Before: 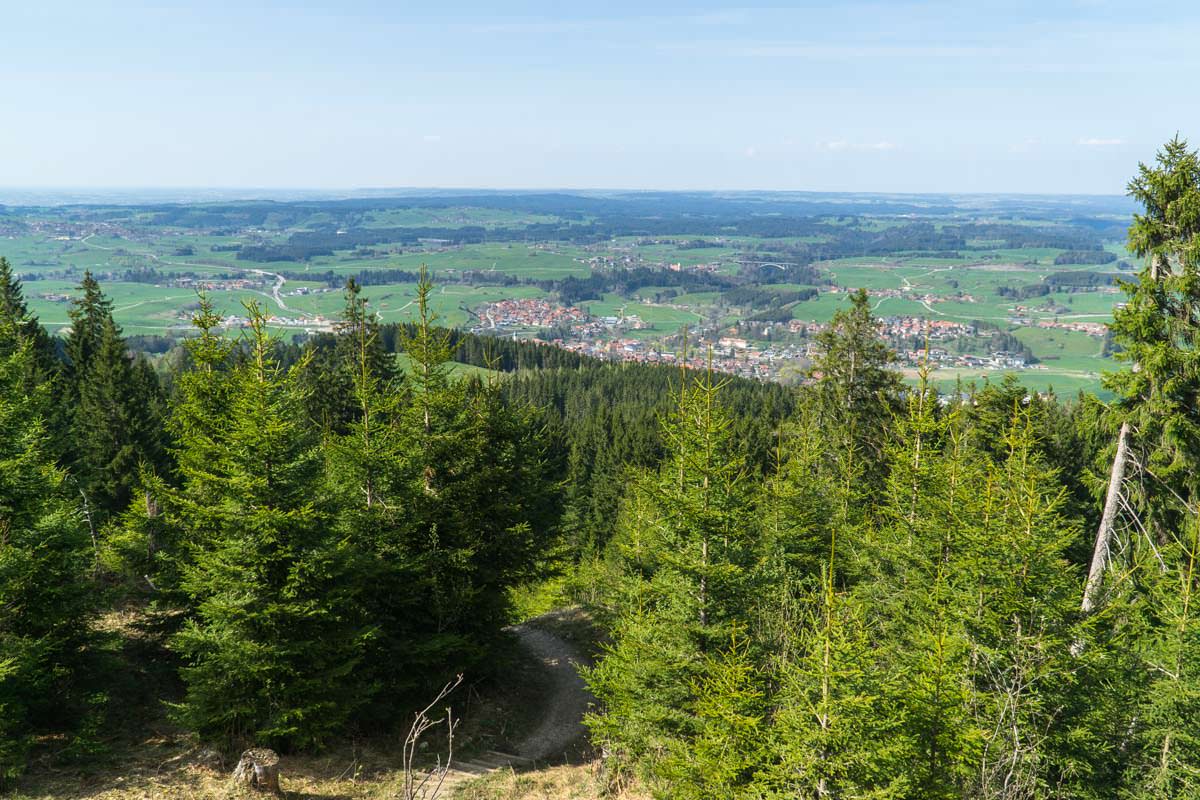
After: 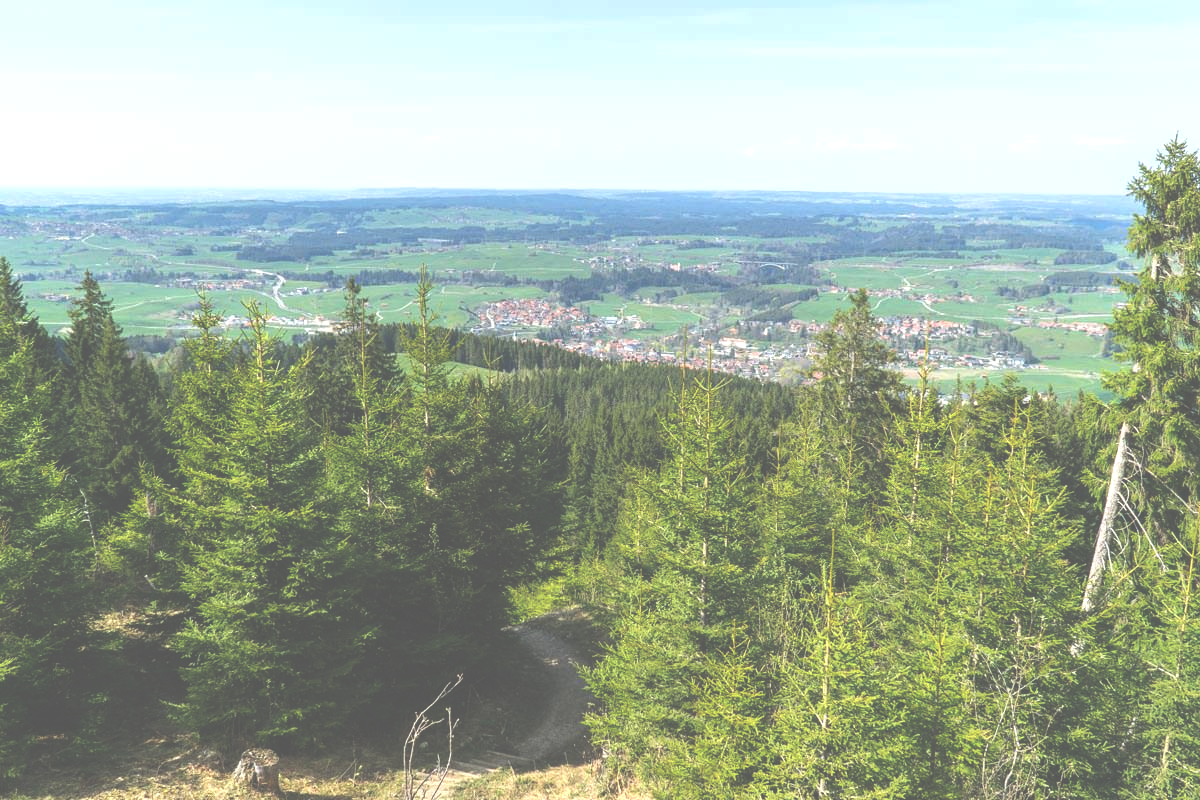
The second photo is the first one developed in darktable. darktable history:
exposure: black level correction -0.071, exposure 0.503 EV, compensate highlight preservation false
